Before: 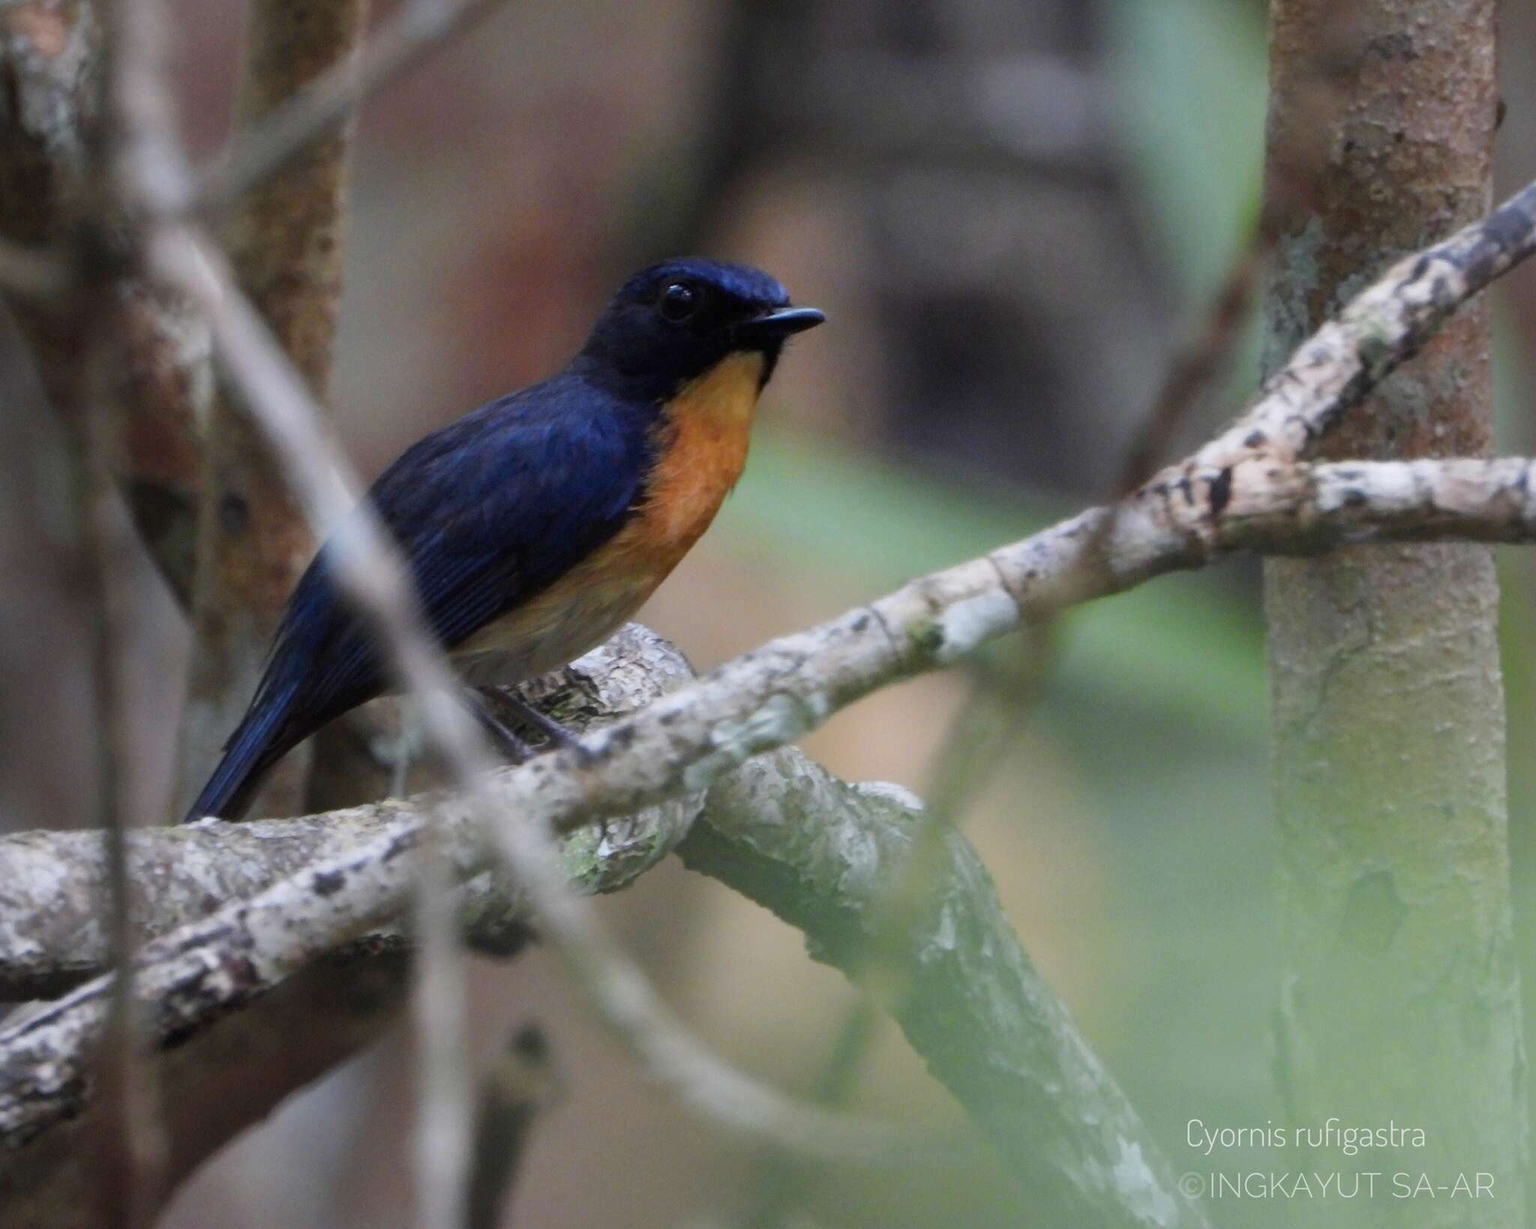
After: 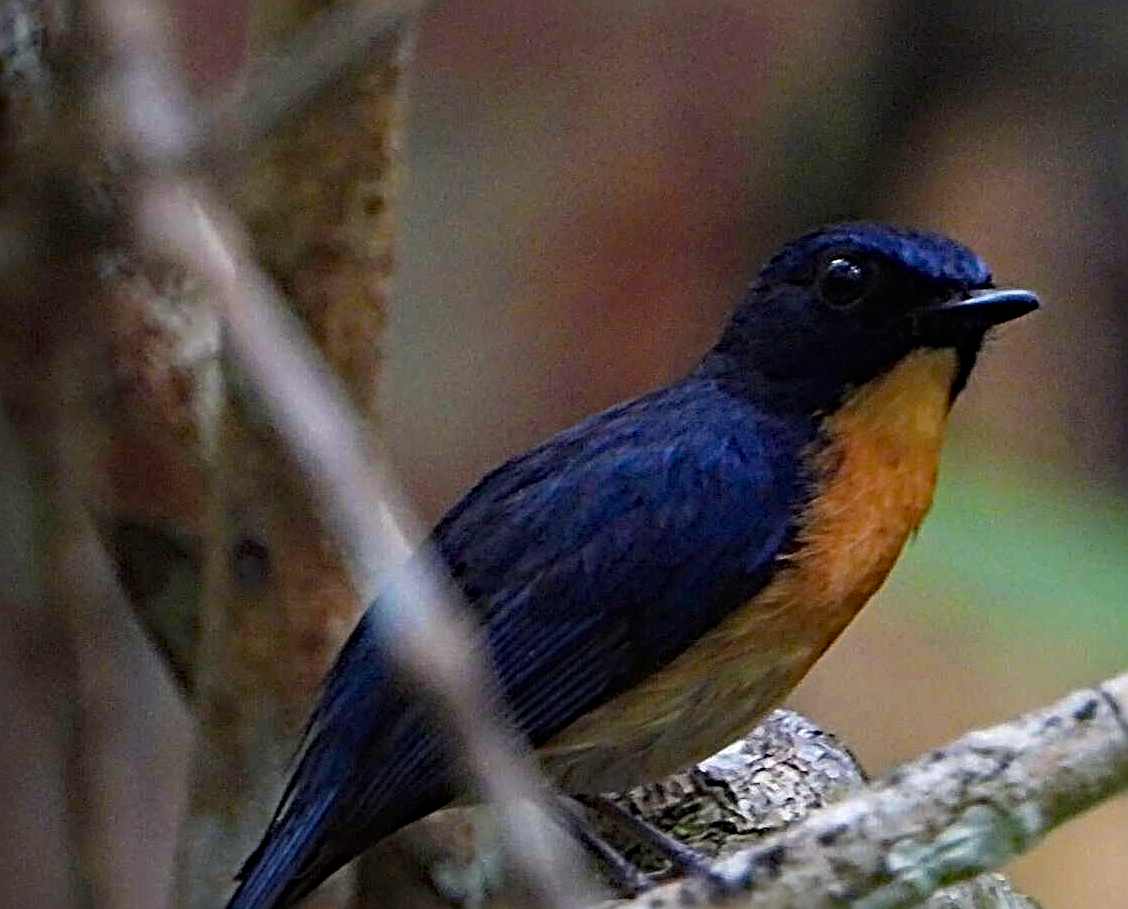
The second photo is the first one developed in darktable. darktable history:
sharpen: radius 3.638, amount 0.926
haze removal: strength 0.495, distance 0.43, compatibility mode true, adaptive false
crop and rotate: left 3.025%, top 7.458%, right 41.867%, bottom 37.035%
